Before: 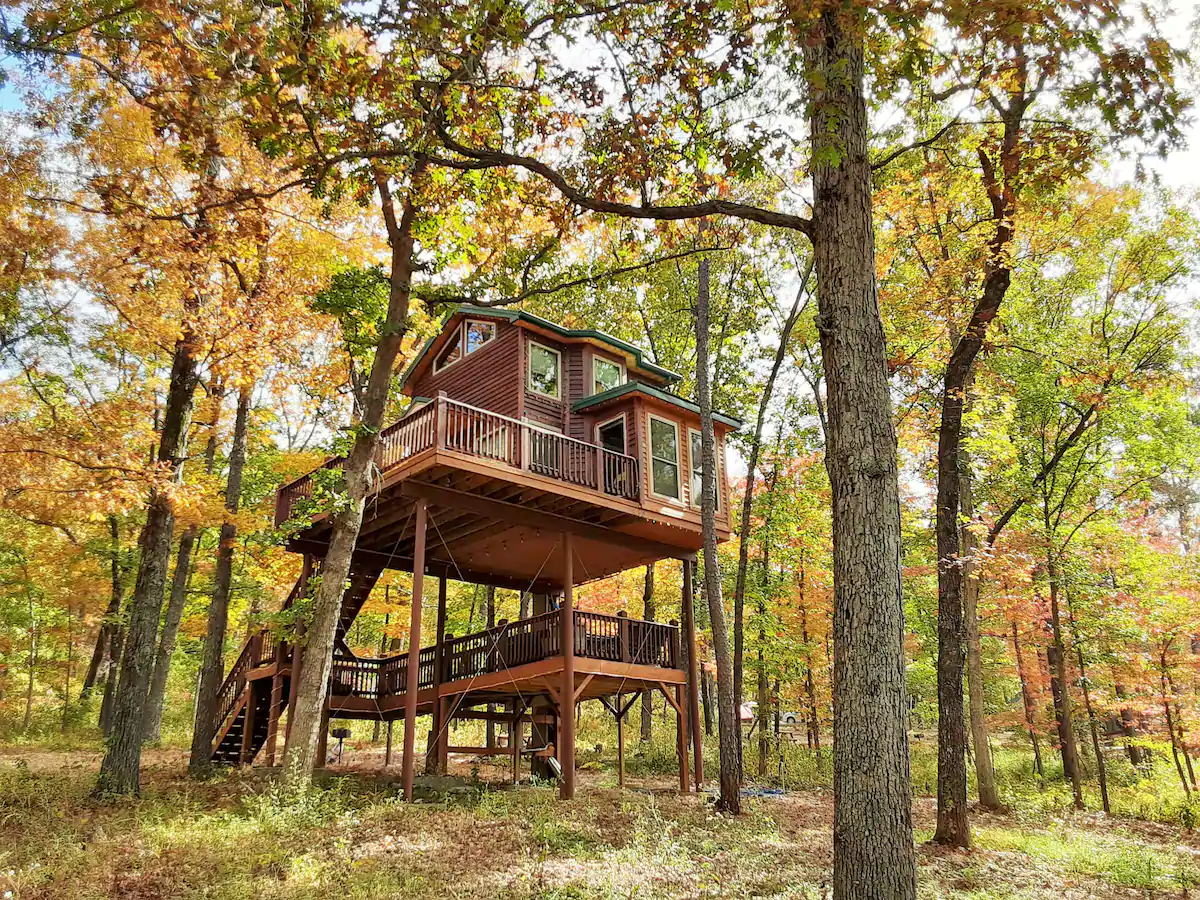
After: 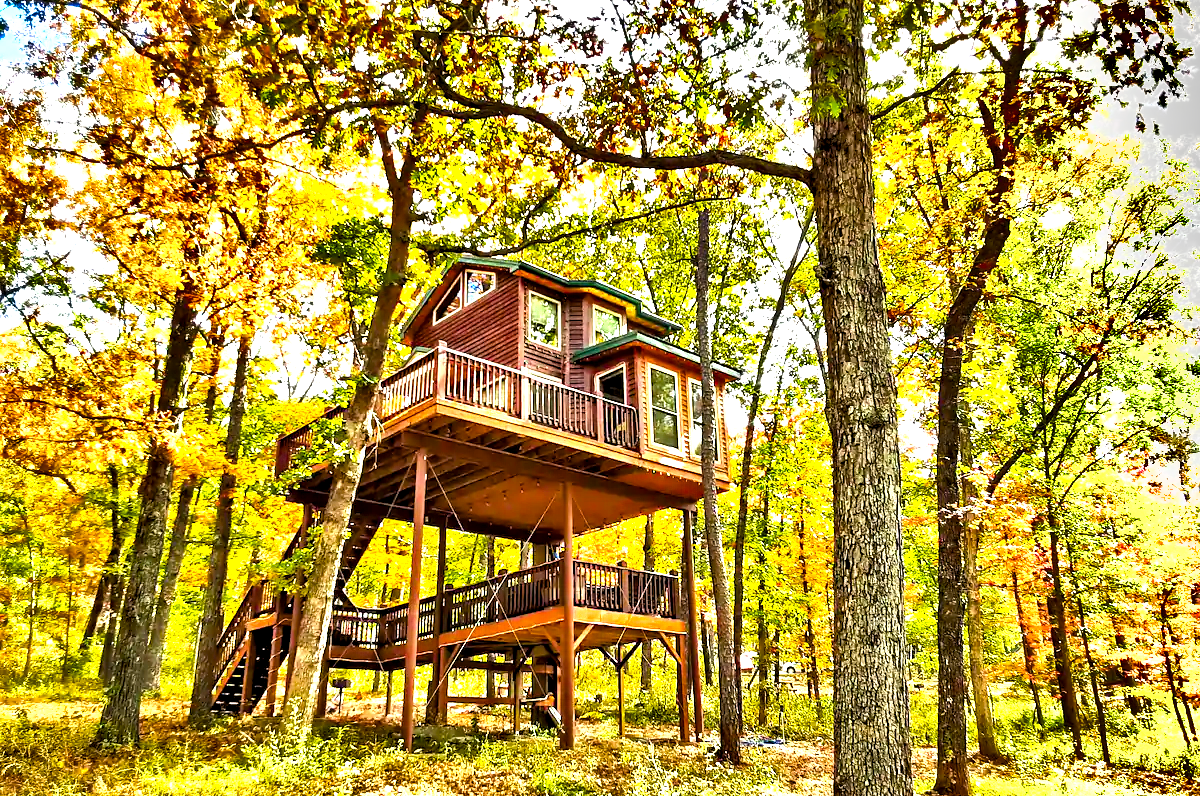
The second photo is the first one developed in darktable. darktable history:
contrast equalizer: octaves 7, y [[0.511, 0.558, 0.631, 0.632, 0.559, 0.512], [0.5 ×6], [0.507, 0.559, 0.627, 0.644, 0.647, 0.647], [0 ×6], [0 ×6]]
crop and rotate: top 5.586%, bottom 5.865%
shadows and highlights: low approximation 0.01, soften with gaussian
color balance rgb: perceptual saturation grading › global saturation 31.057%, perceptual brilliance grading › global brilliance 3.478%, global vibrance 27.605%
exposure: black level correction 0, exposure 1.2 EV, compensate highlight preservation false
